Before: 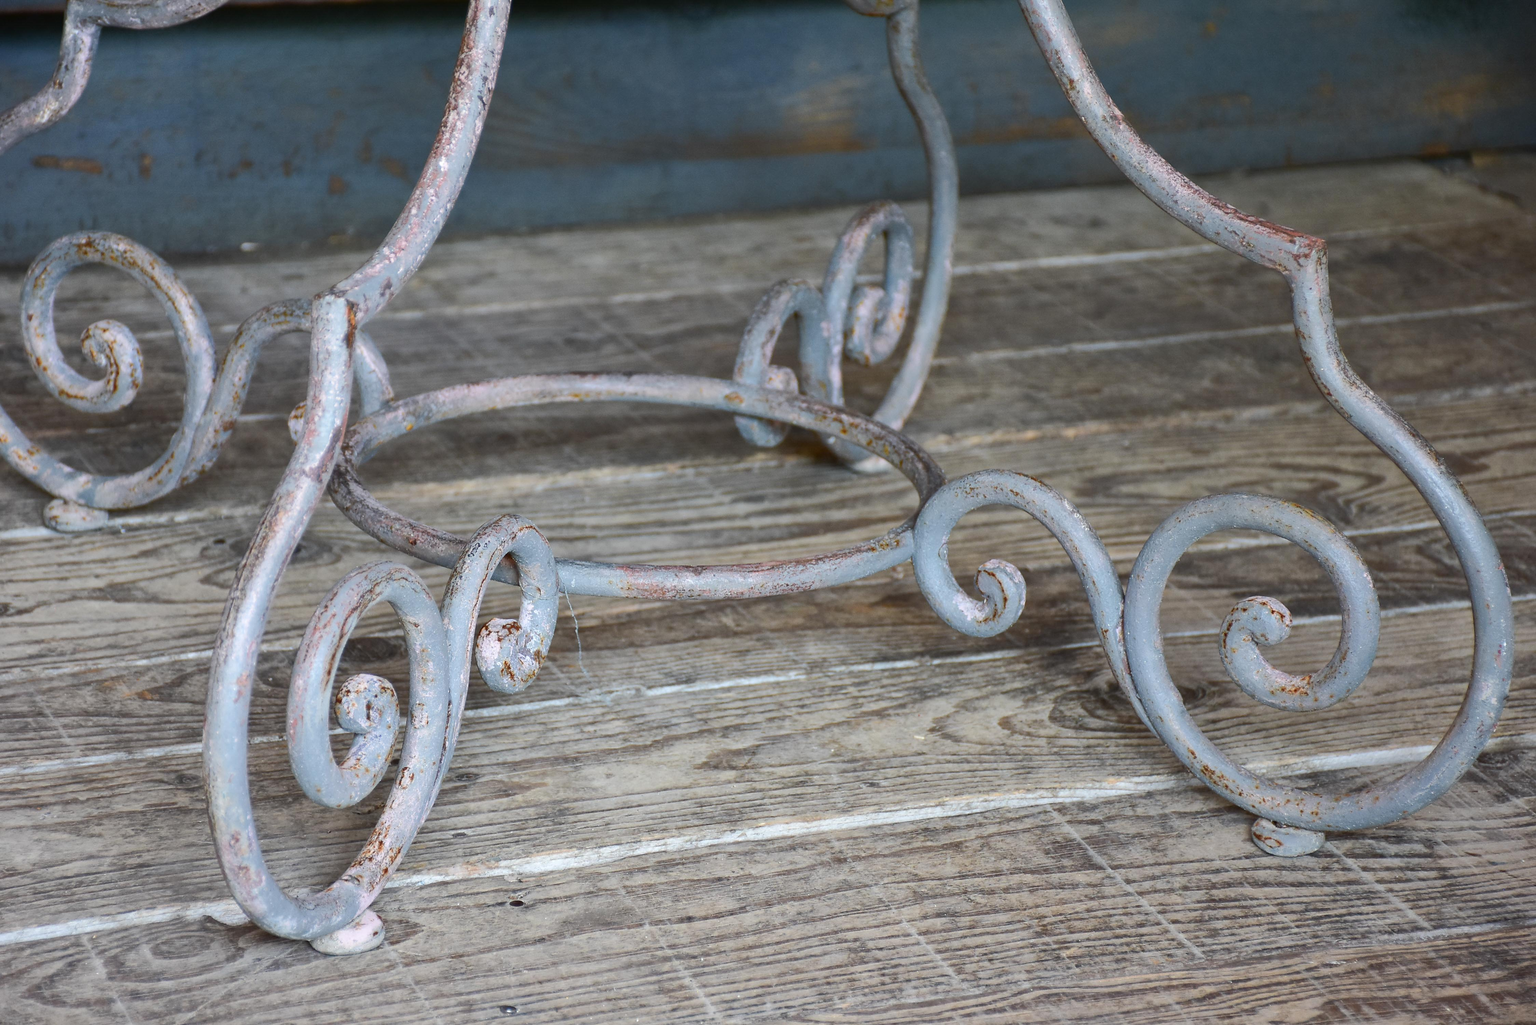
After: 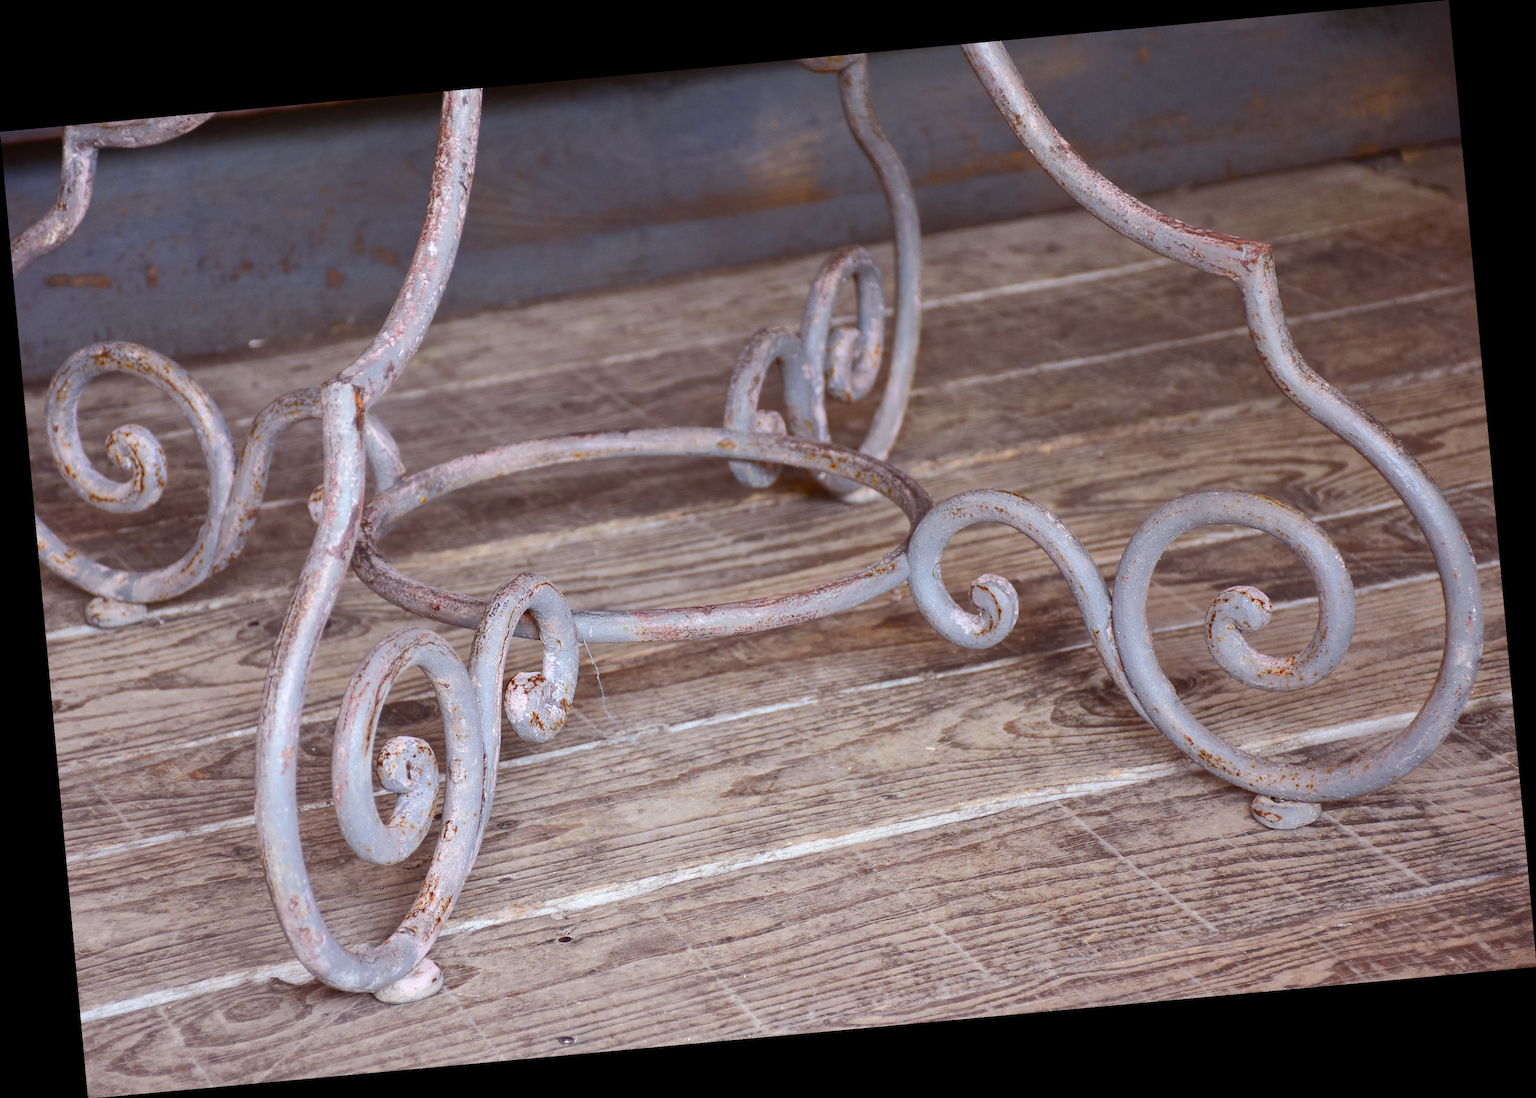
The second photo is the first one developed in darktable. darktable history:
rotate and perspective: rotation -5.2°, automatic cropping off
rgb levels: mode RGB, independent channels, levels [[0, 0.474, 1], [0, 0.5, 1], [0, 0.5, 1]]
